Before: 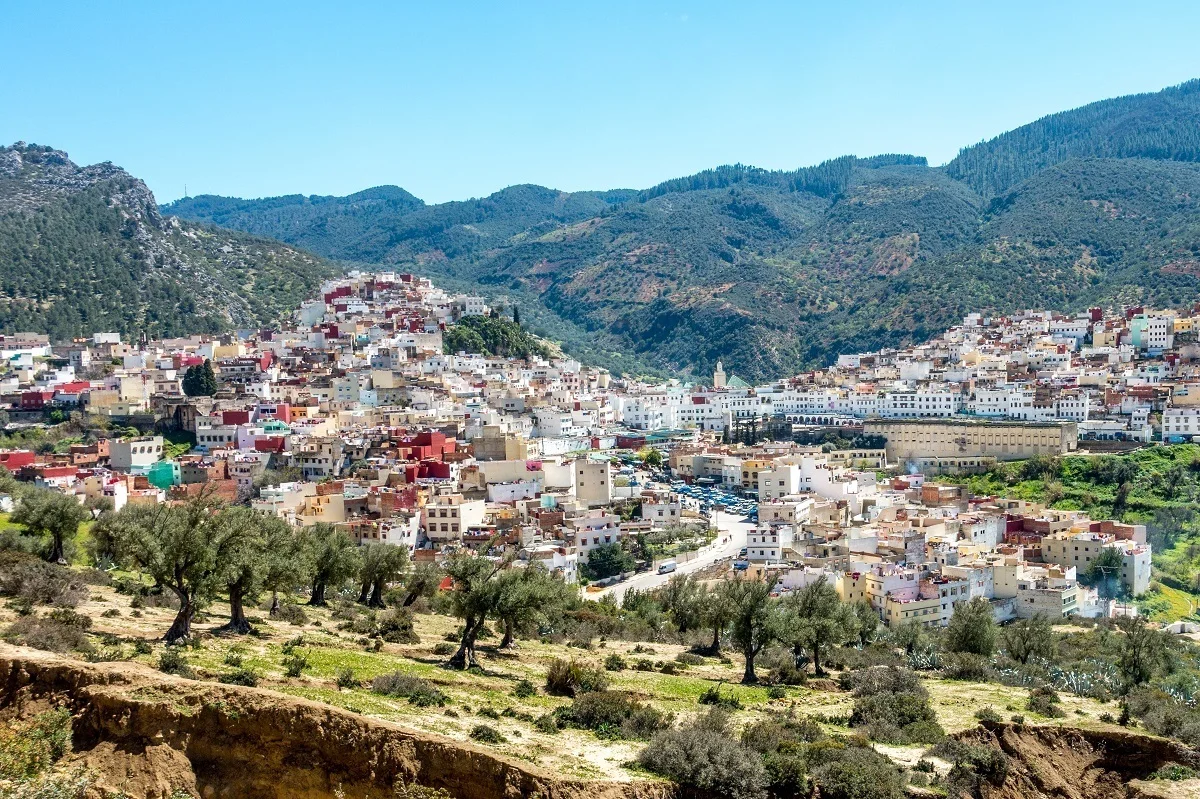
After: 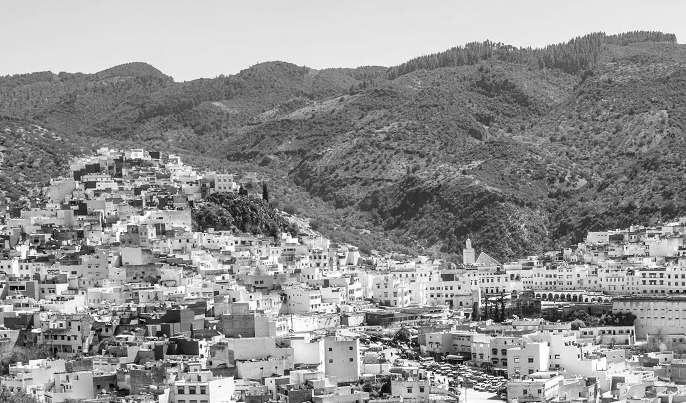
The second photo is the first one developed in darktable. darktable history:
crop: left 20.932%, top 15.471%, right 21.848%, bottom 34.081%
color balance rgb: perceptual saturation grading › global saturation 25%, global vibrance 20%
monochrome: on, module defaults
